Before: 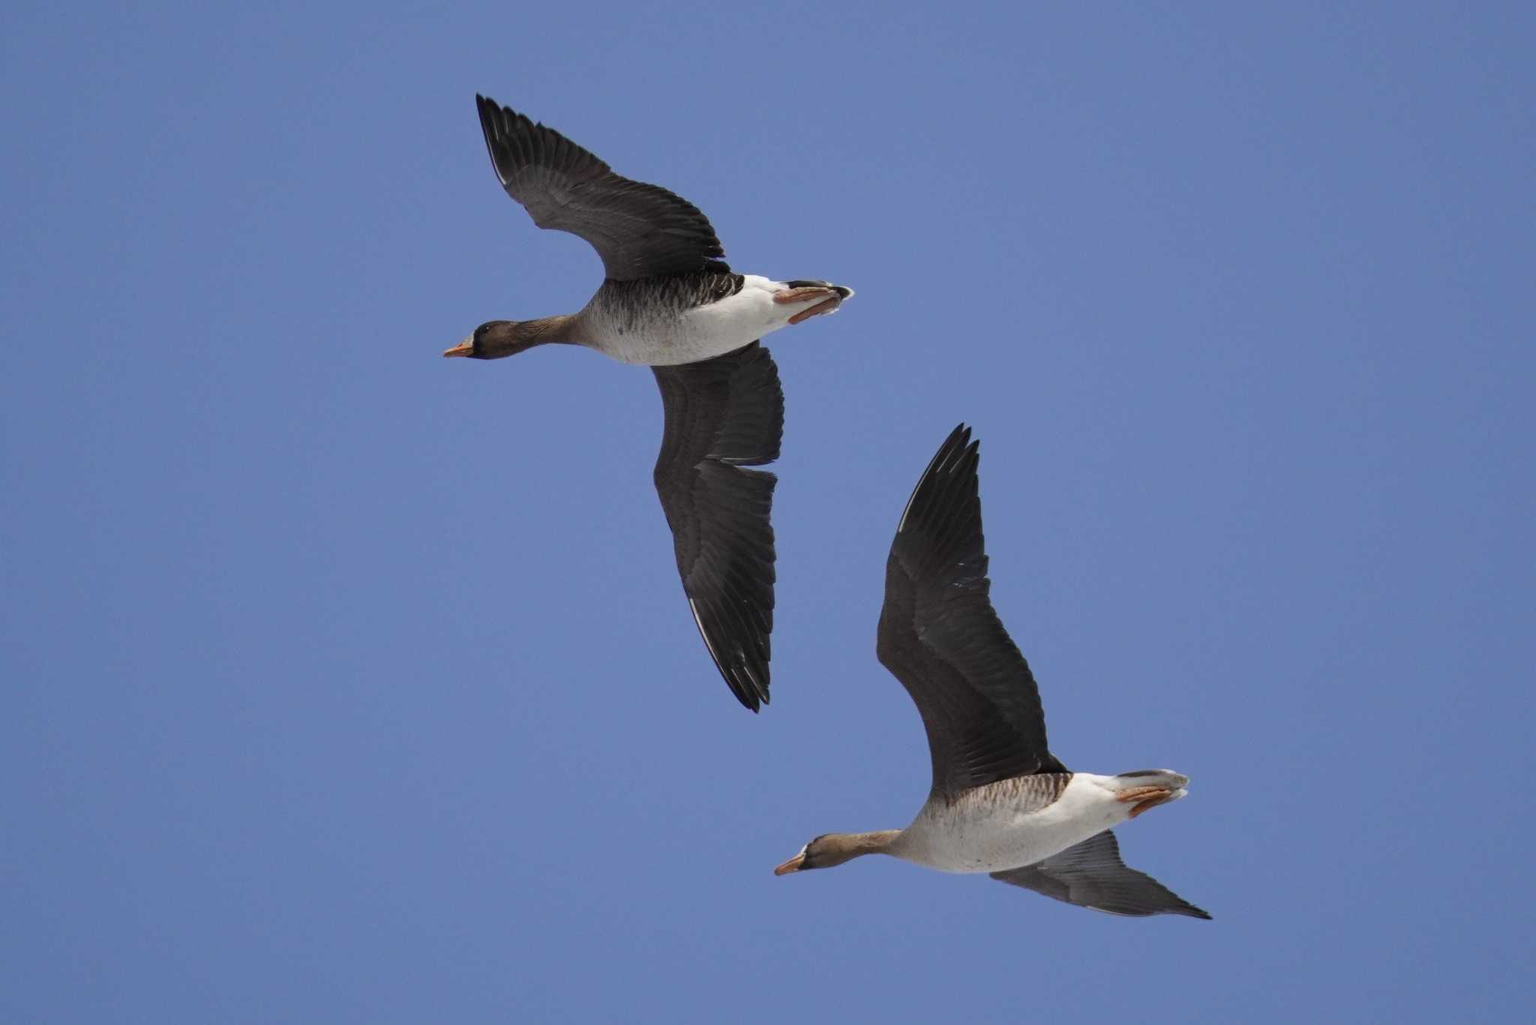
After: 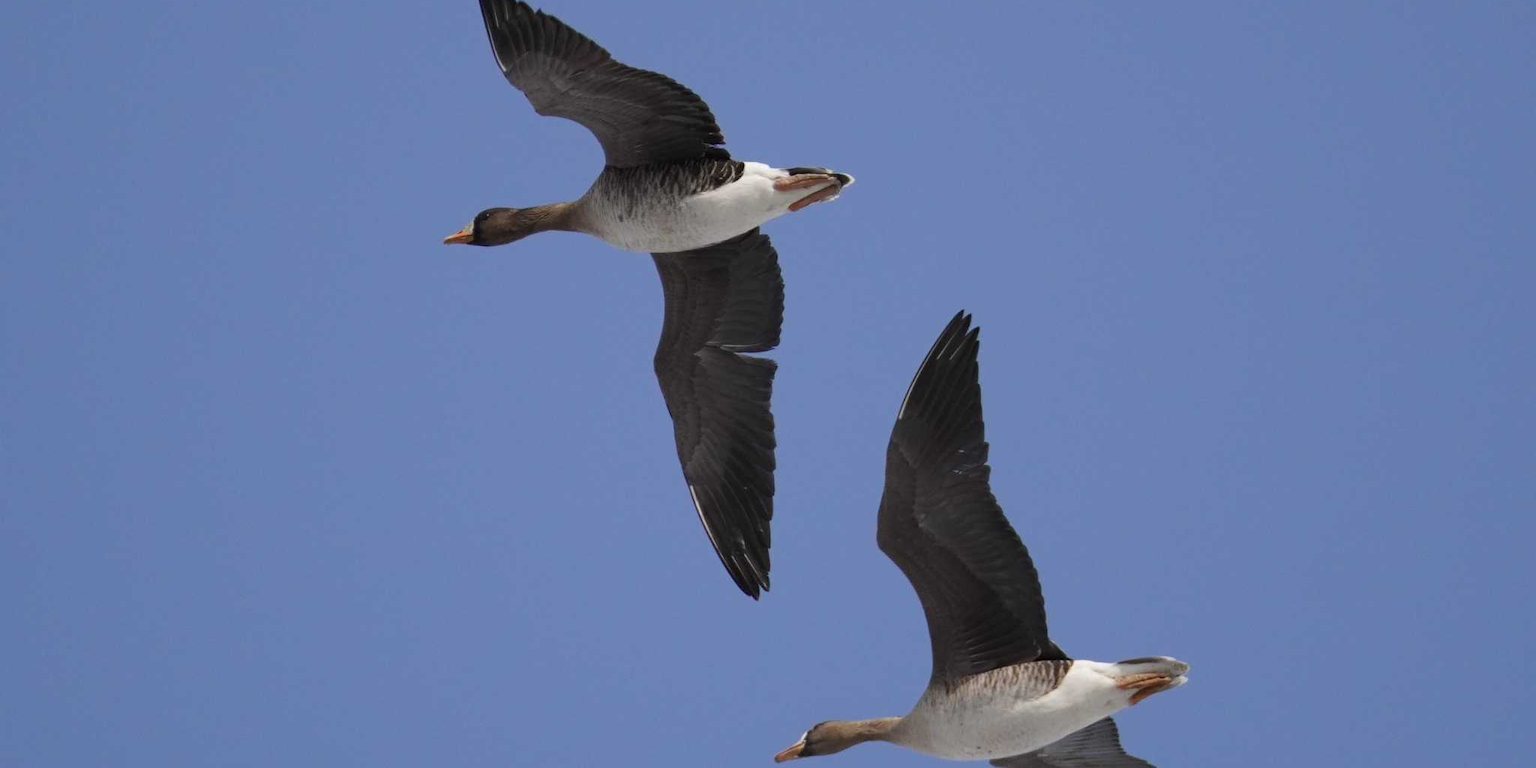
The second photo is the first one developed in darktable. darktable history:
crop: top 11.053%, bottom 13.919%
